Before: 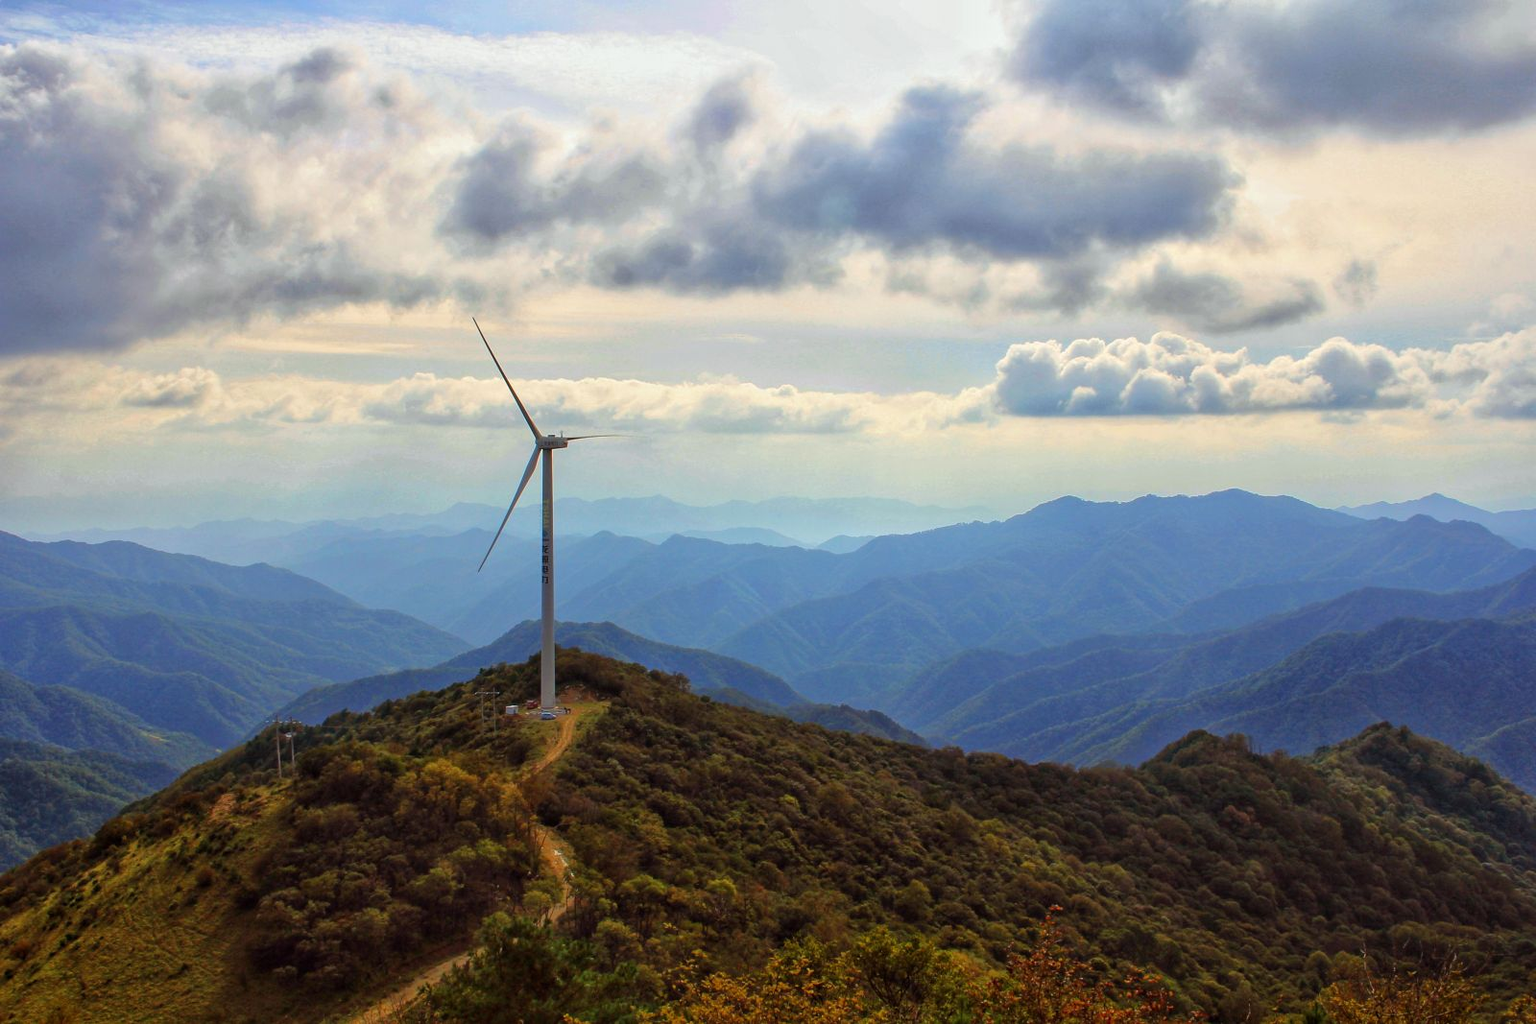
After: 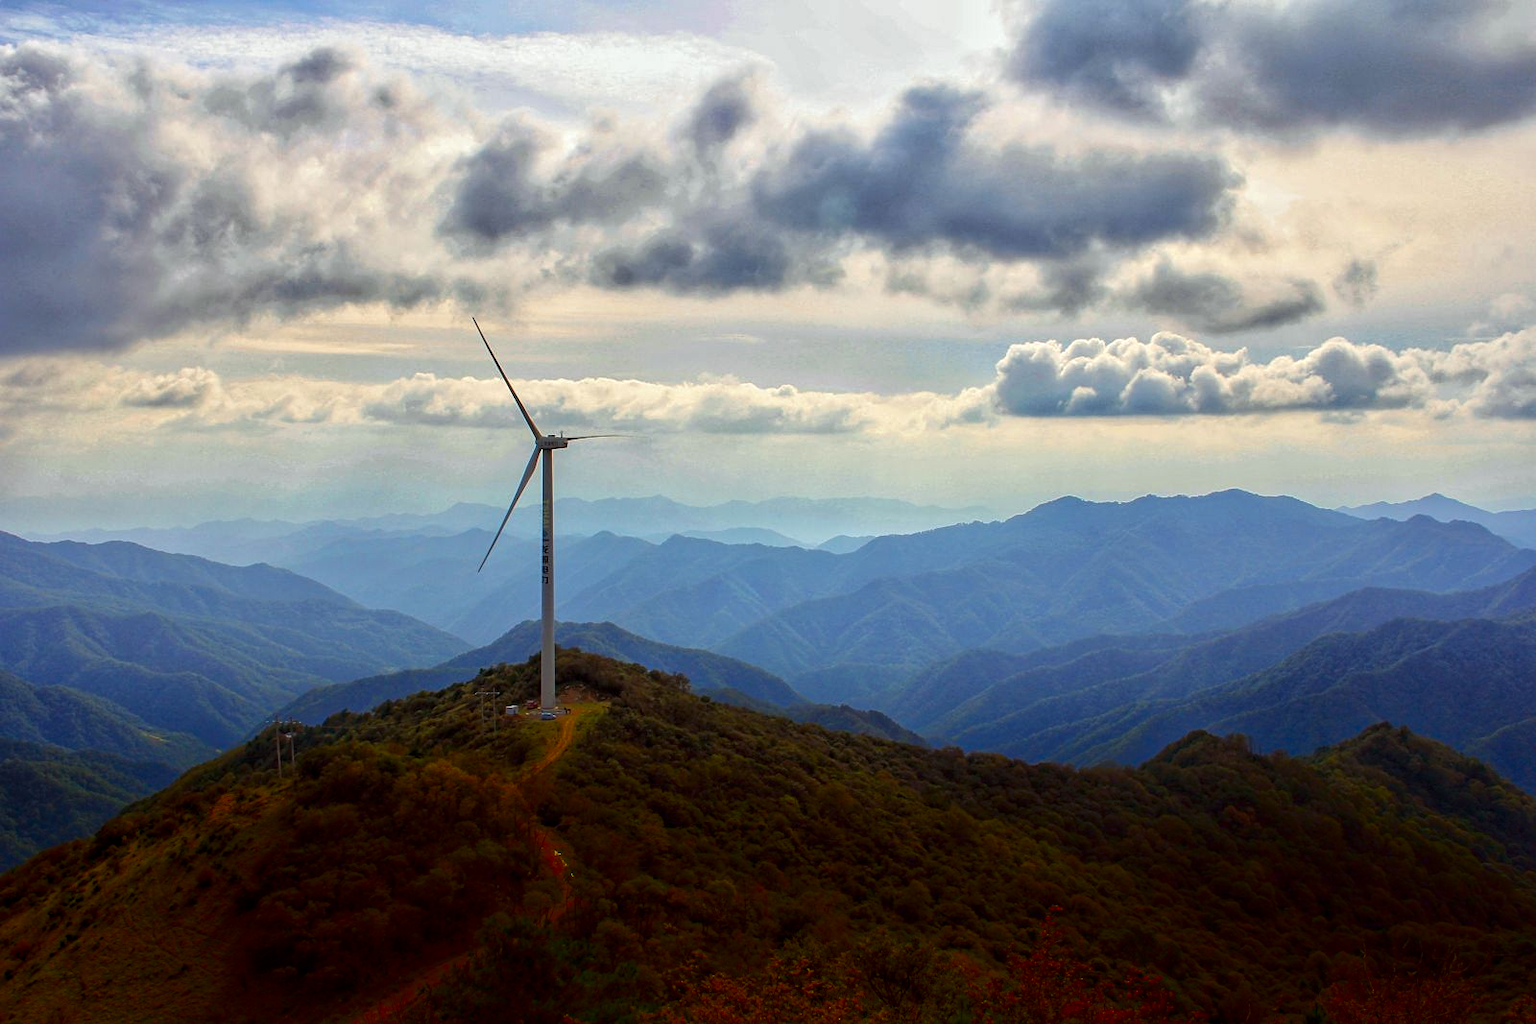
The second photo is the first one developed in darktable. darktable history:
shadows and highlights: shadows -88.5, highlights -36.64, soften with gaussian
exposure: compensate highlight preservation false
local contrast: on, module defaults
sharpen: amount 0.214
